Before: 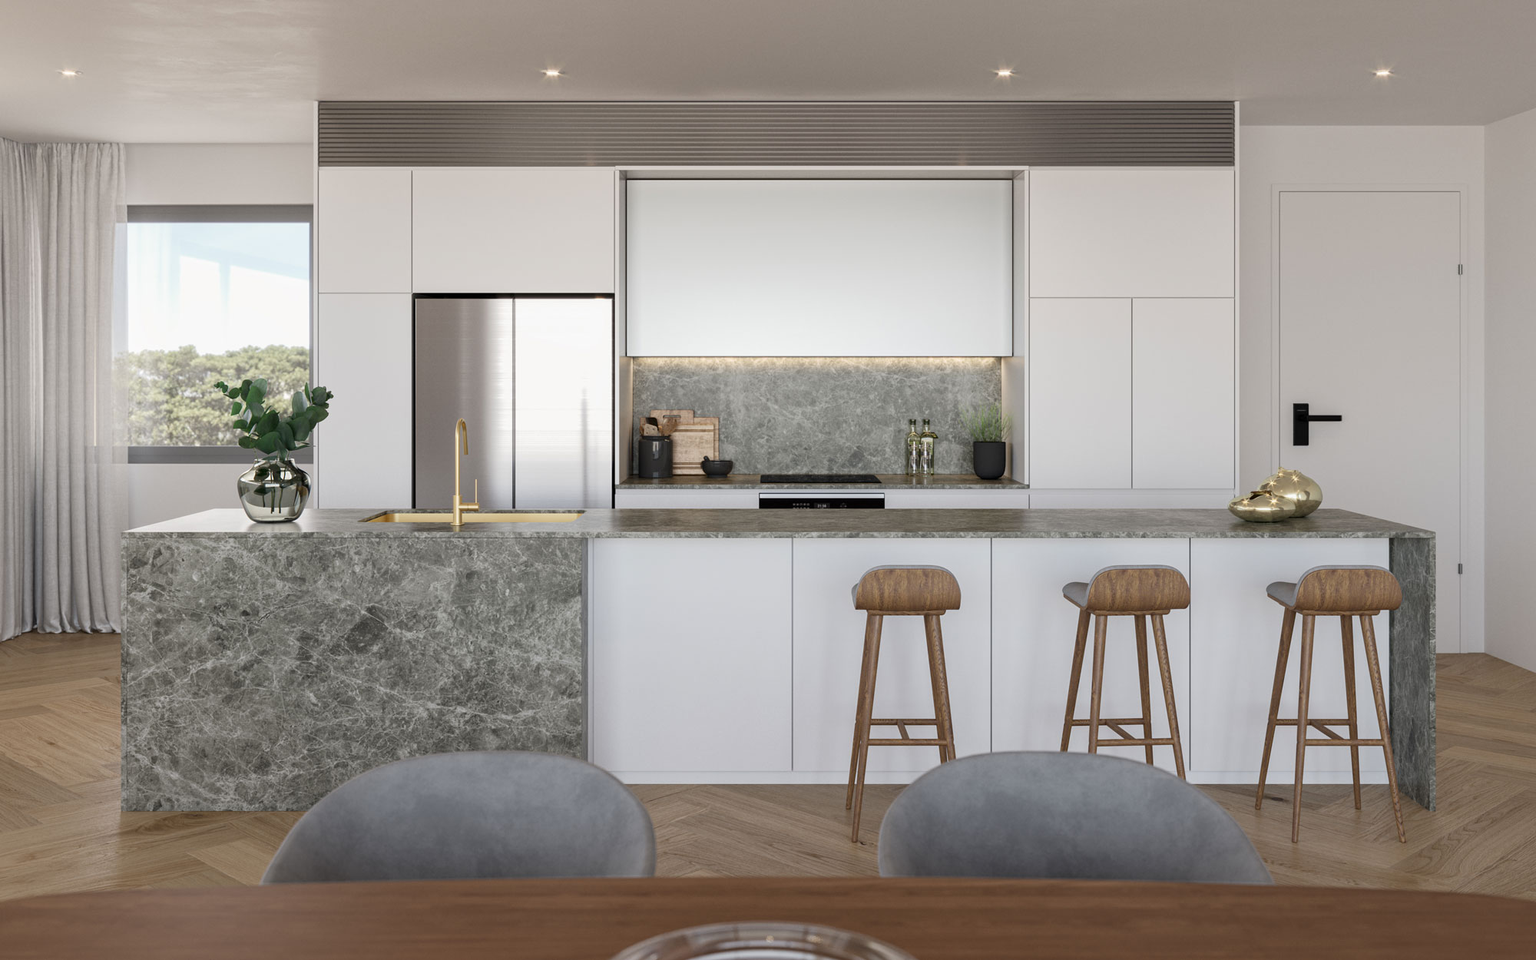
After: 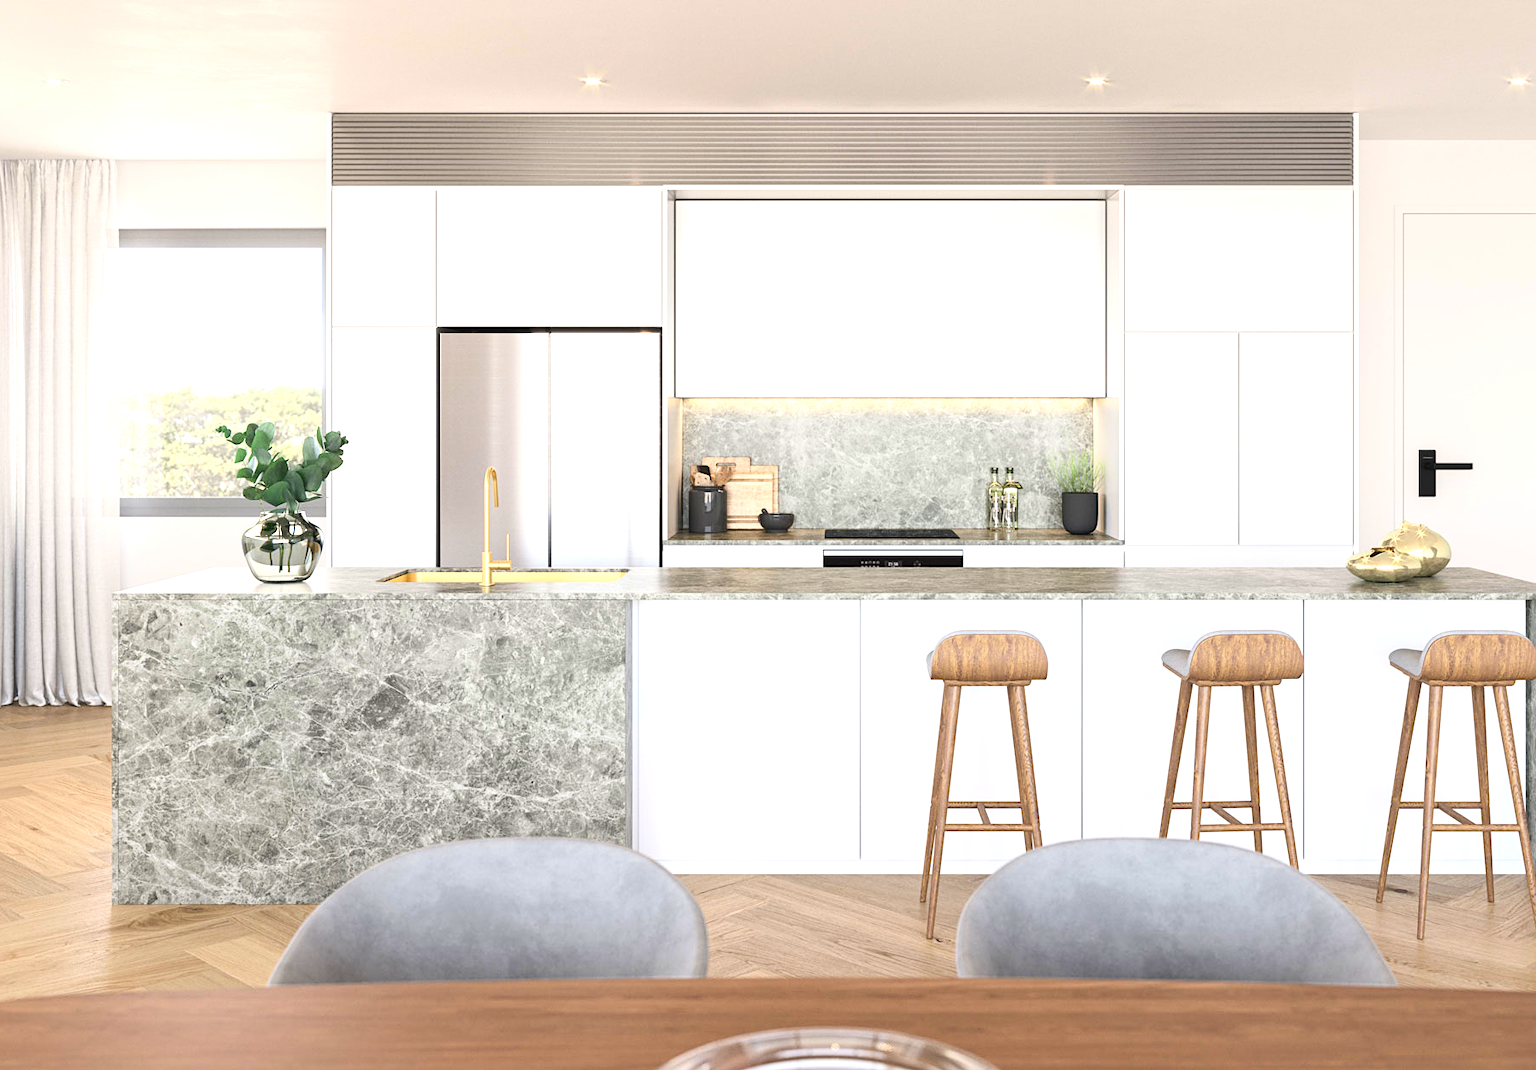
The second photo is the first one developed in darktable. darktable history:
sharpen: amount 0.21
contrast brightness saturation: contrast 0.2, brightness 0.155, saturation 0.22
crop and rotate: left 1.386%, right 8.894%
exposure: black level correction -0.002, exposure 1.113 EV, compensate highlight preservation false
